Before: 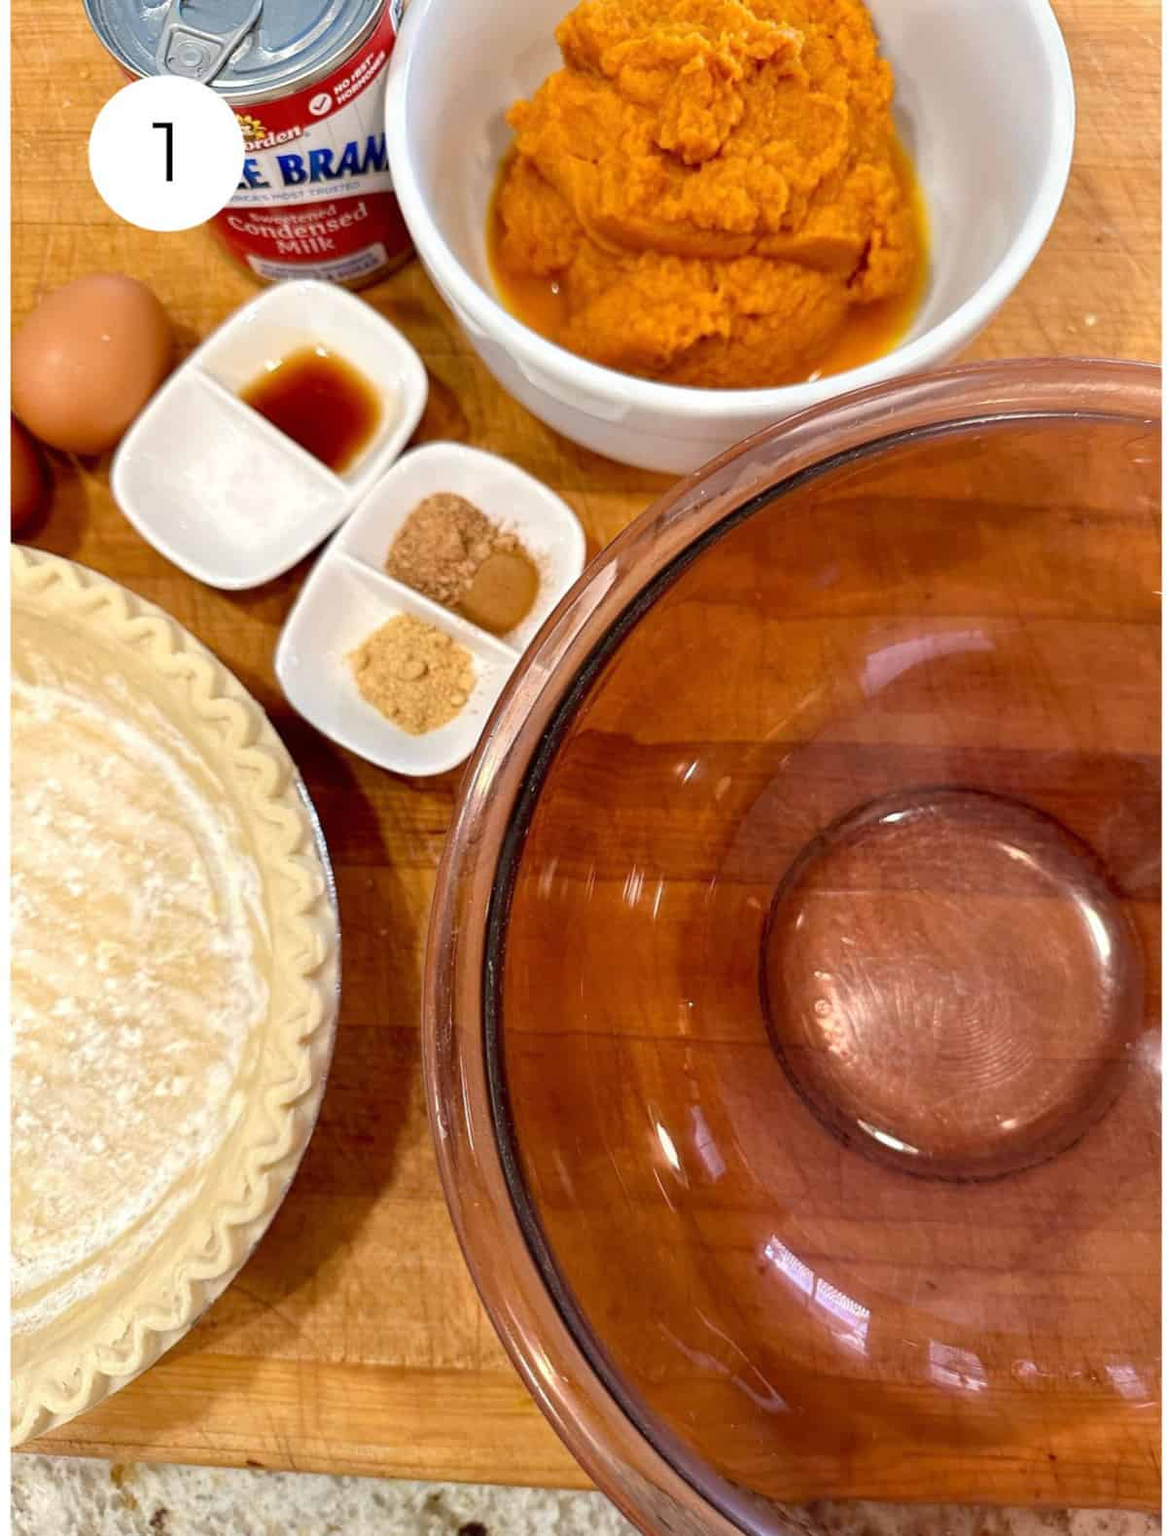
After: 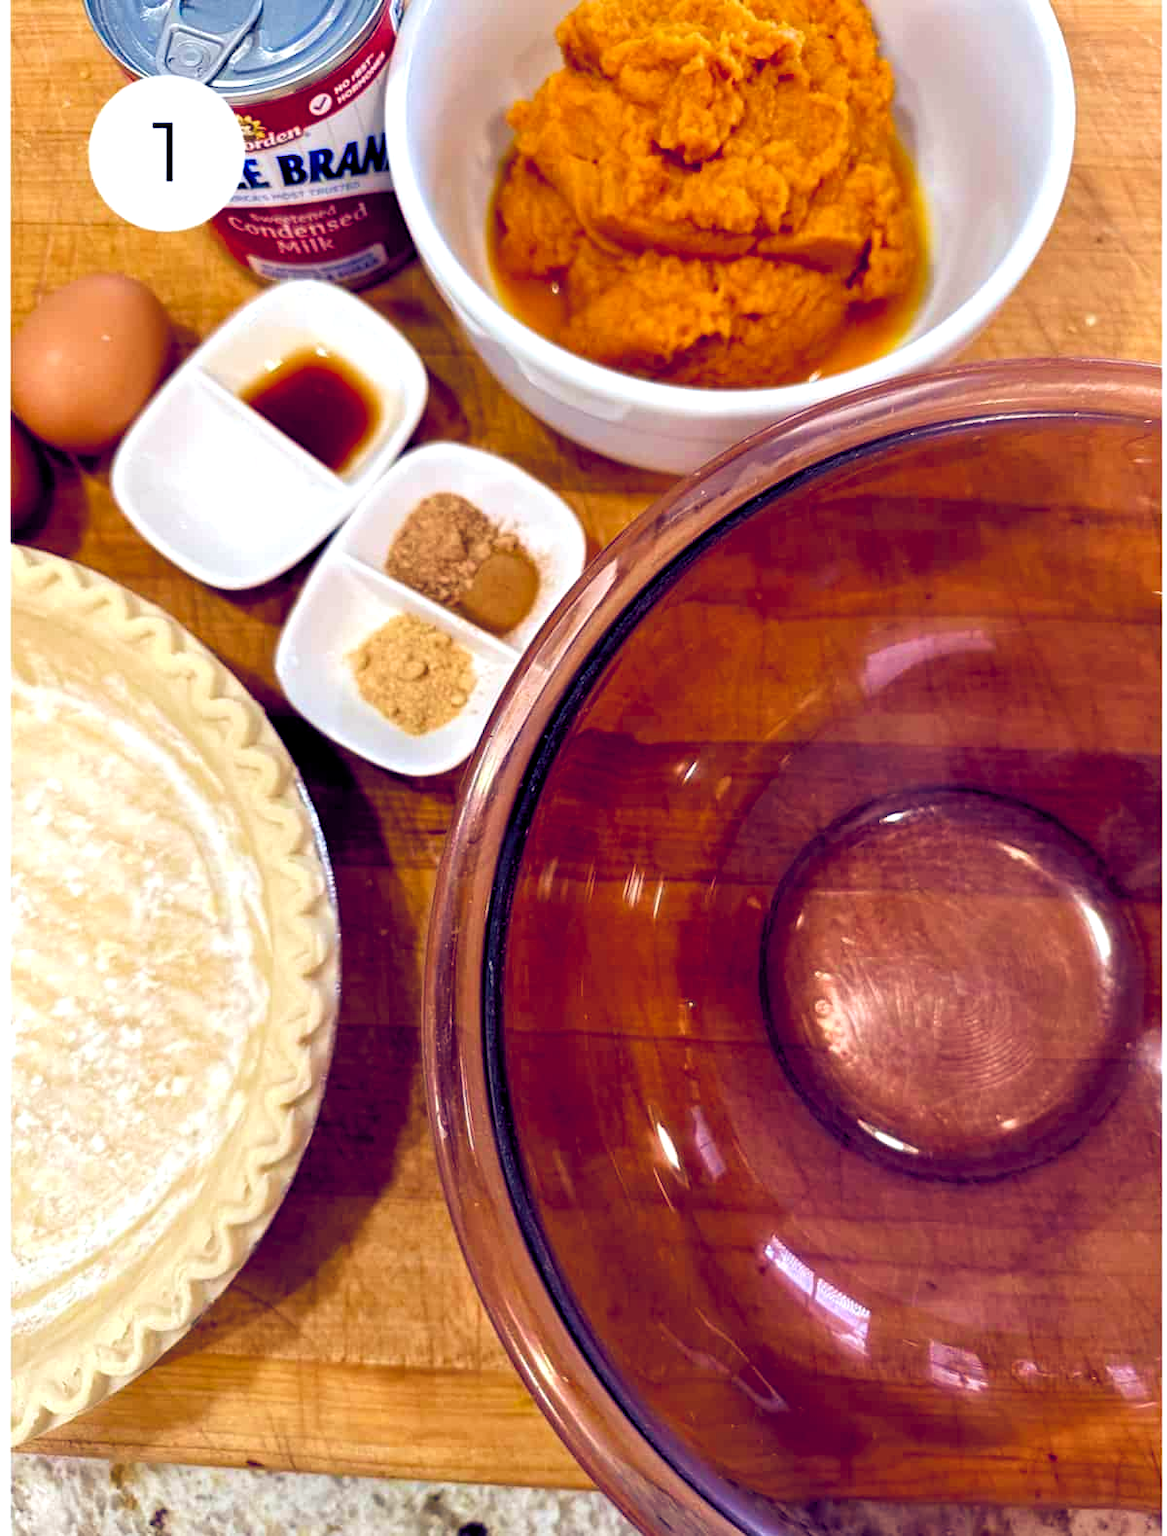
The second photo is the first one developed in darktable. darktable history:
velvia: on, module defaults
color balance rgb: shadows lift › luminance -41.13%, shadows lift › chroma 14.13%, shadows lift › hue 260°, power › luminance -3.76%, power › chroma 0.56%, power › hue 40.37°, highlights gain › luminance 16.81%, highlights gain › chroma 2.94%, highlights gain › hue 260°, global offset › luminance -0.29%, global offset › chroma 0.31%, global offset › hue 260°, perceptual saturation grading › global saturation 20%, perceptual saturation grading › highlights -13.92%, perceptual saturation grading › shadows 50%
